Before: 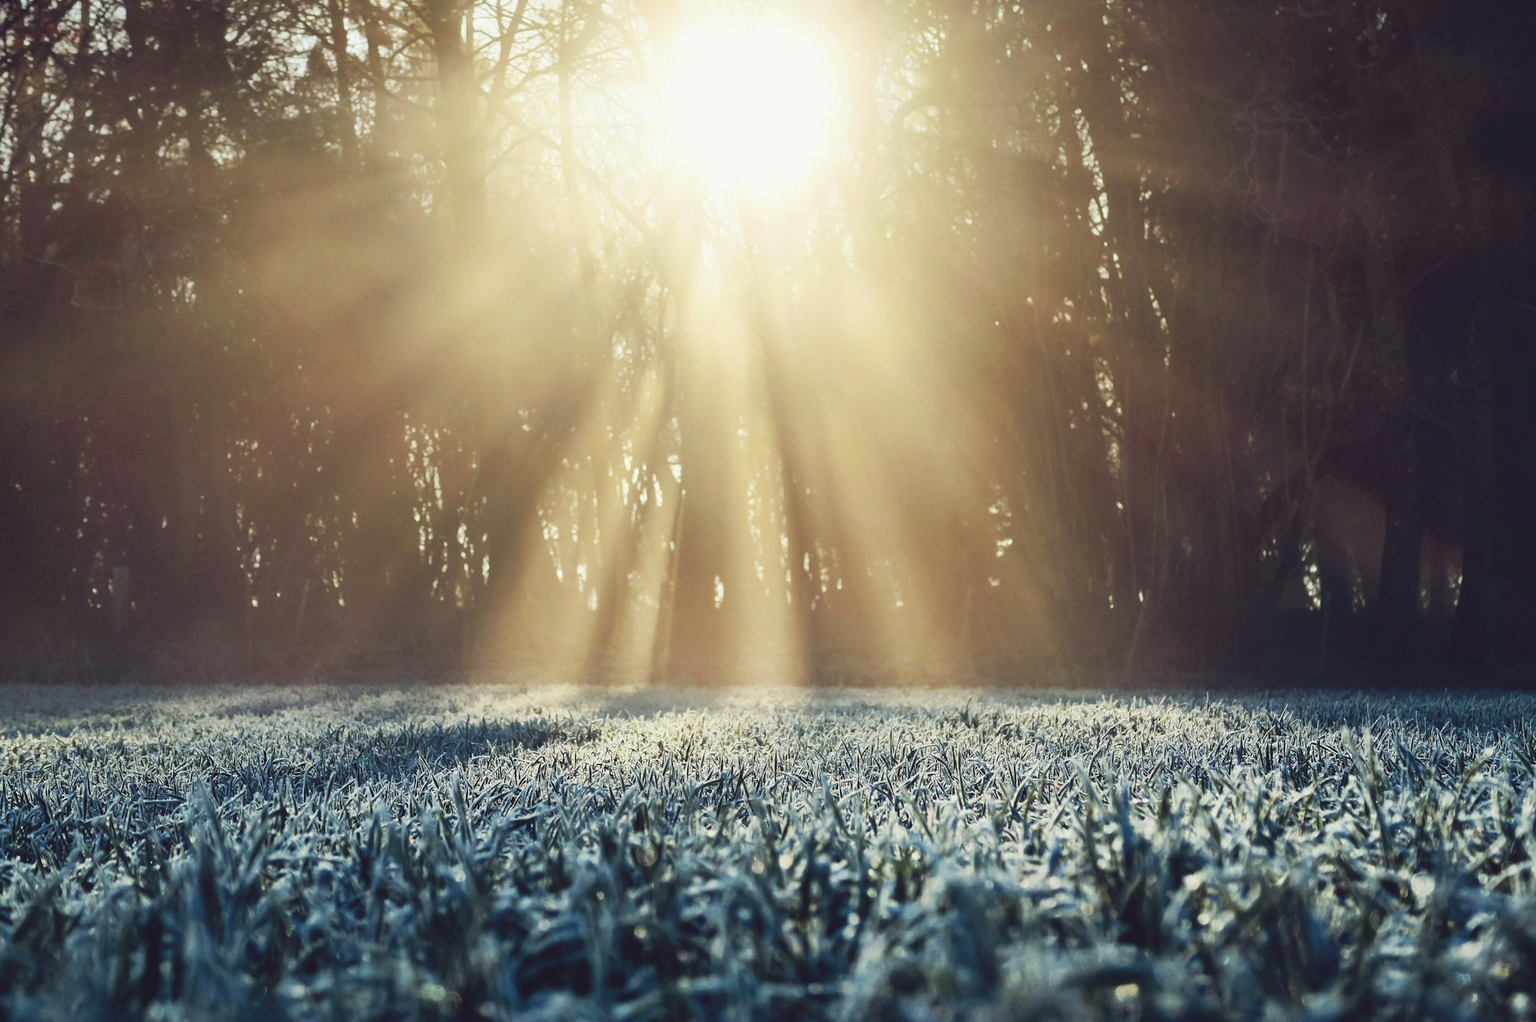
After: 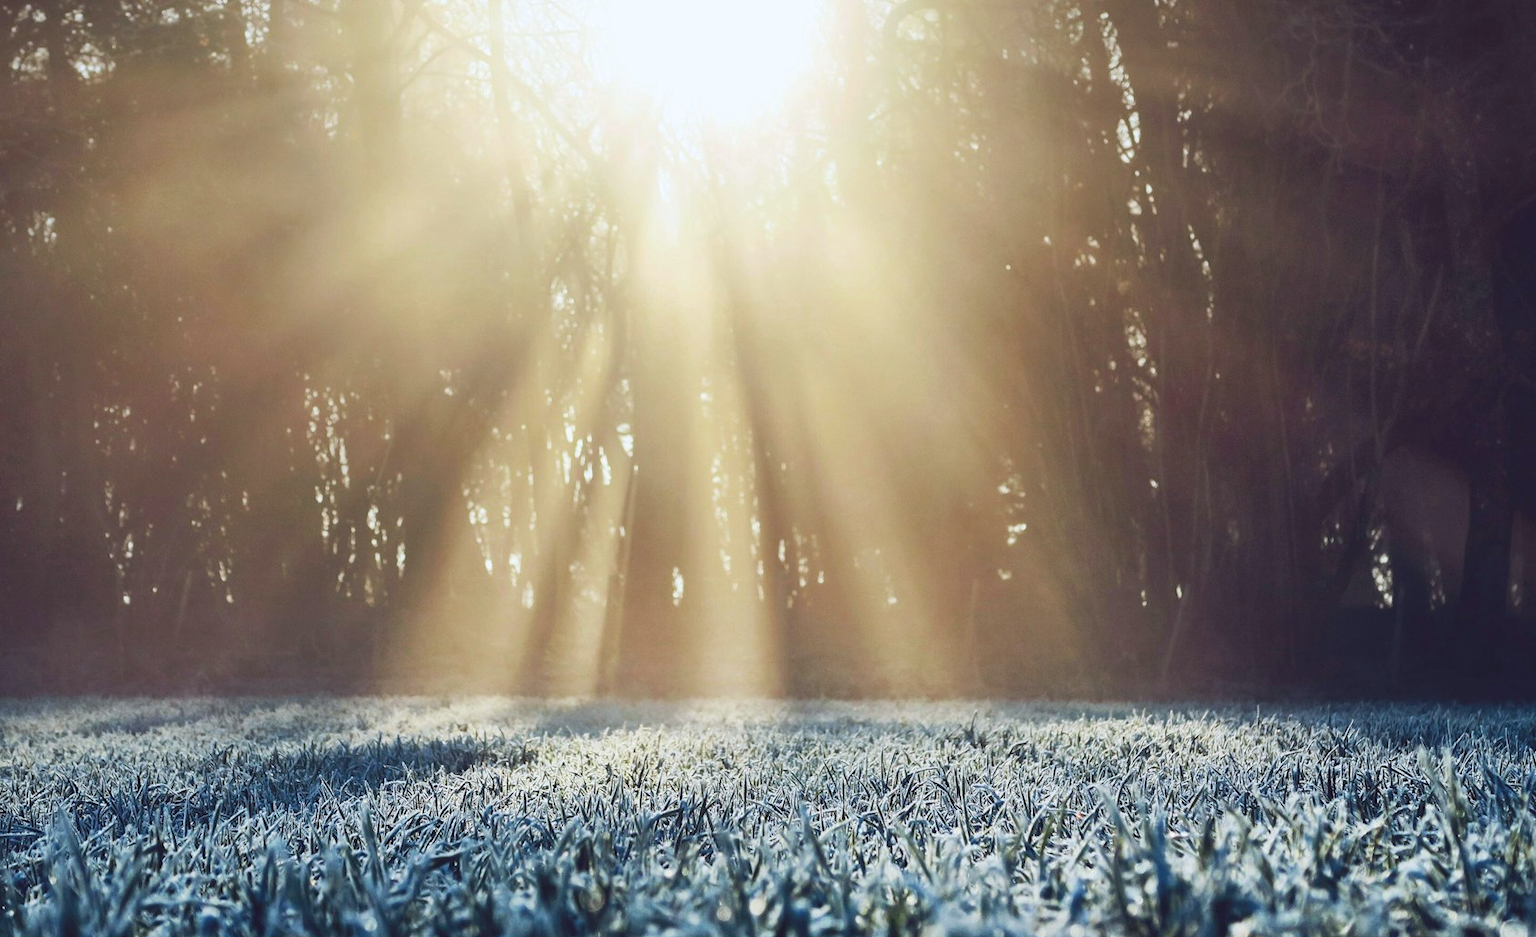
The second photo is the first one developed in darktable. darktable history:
color balance rgb: shadows fall-off 102.682%, perceptual saturation grading › global saturation 0.467%, mask middle-gray fulcrum 22.21%, global vibrance 20%
crop and rotate: left 9.657%, top 9.652%, right 6.101%, bottom 13.087%
color calibration: illuminant as shot in camera, x 0.358, y 0.373, temperature 4628.91 K
